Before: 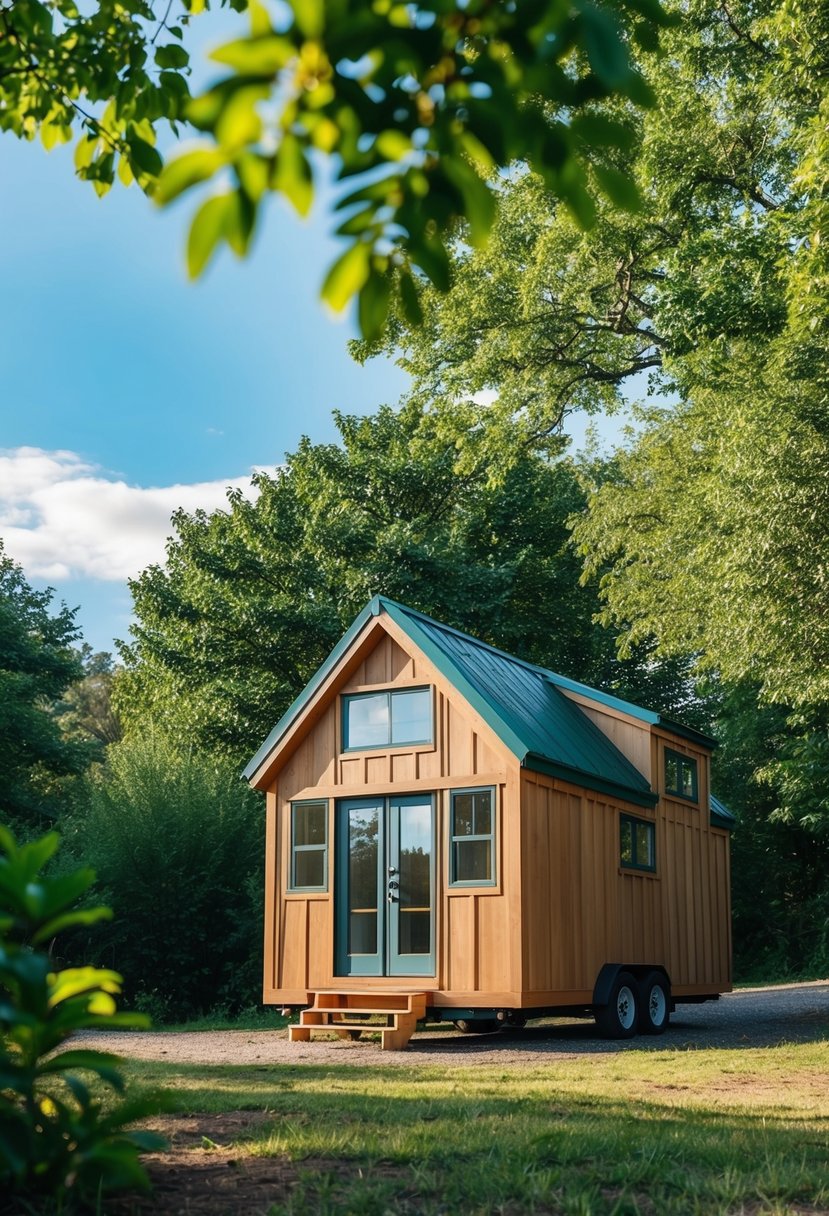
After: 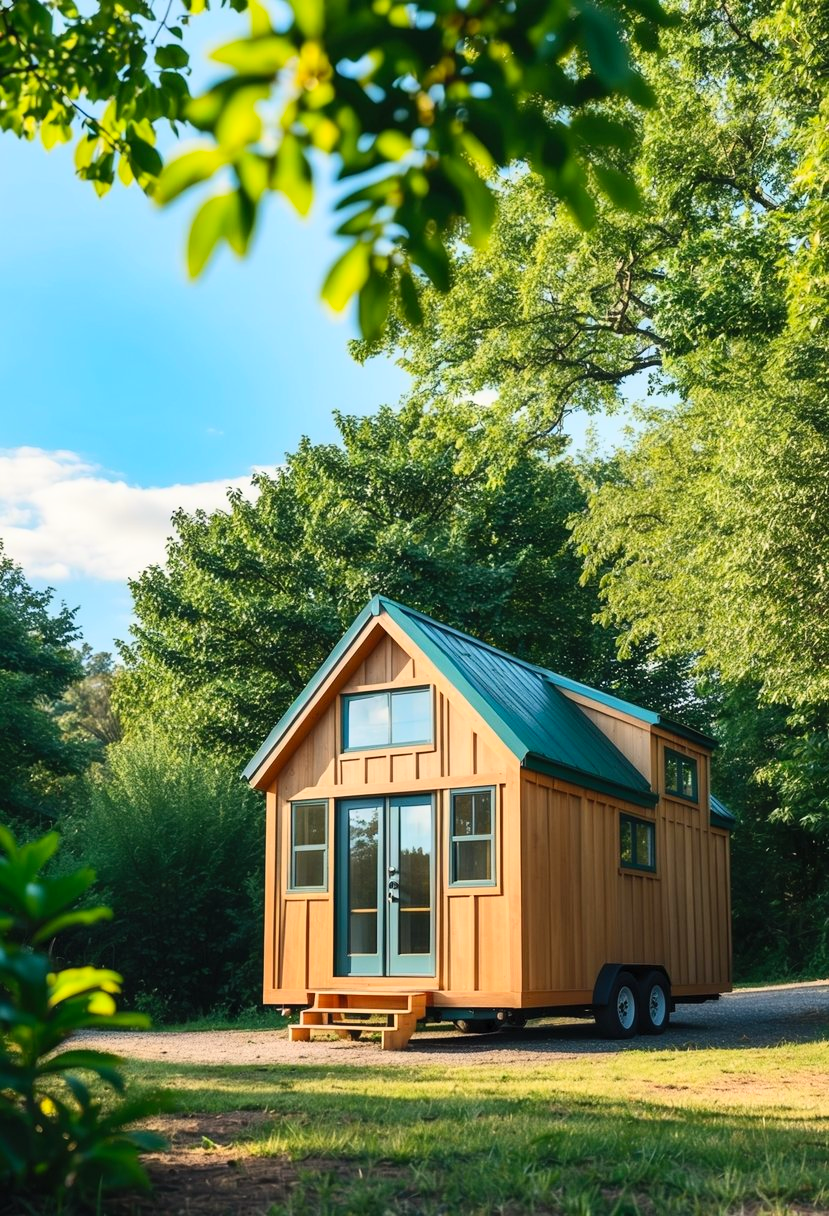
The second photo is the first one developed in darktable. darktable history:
contrast brightness saturation: contrast 0.205, brightness 0.17, saturation 0.219
color correction: highlights b* 2.93
